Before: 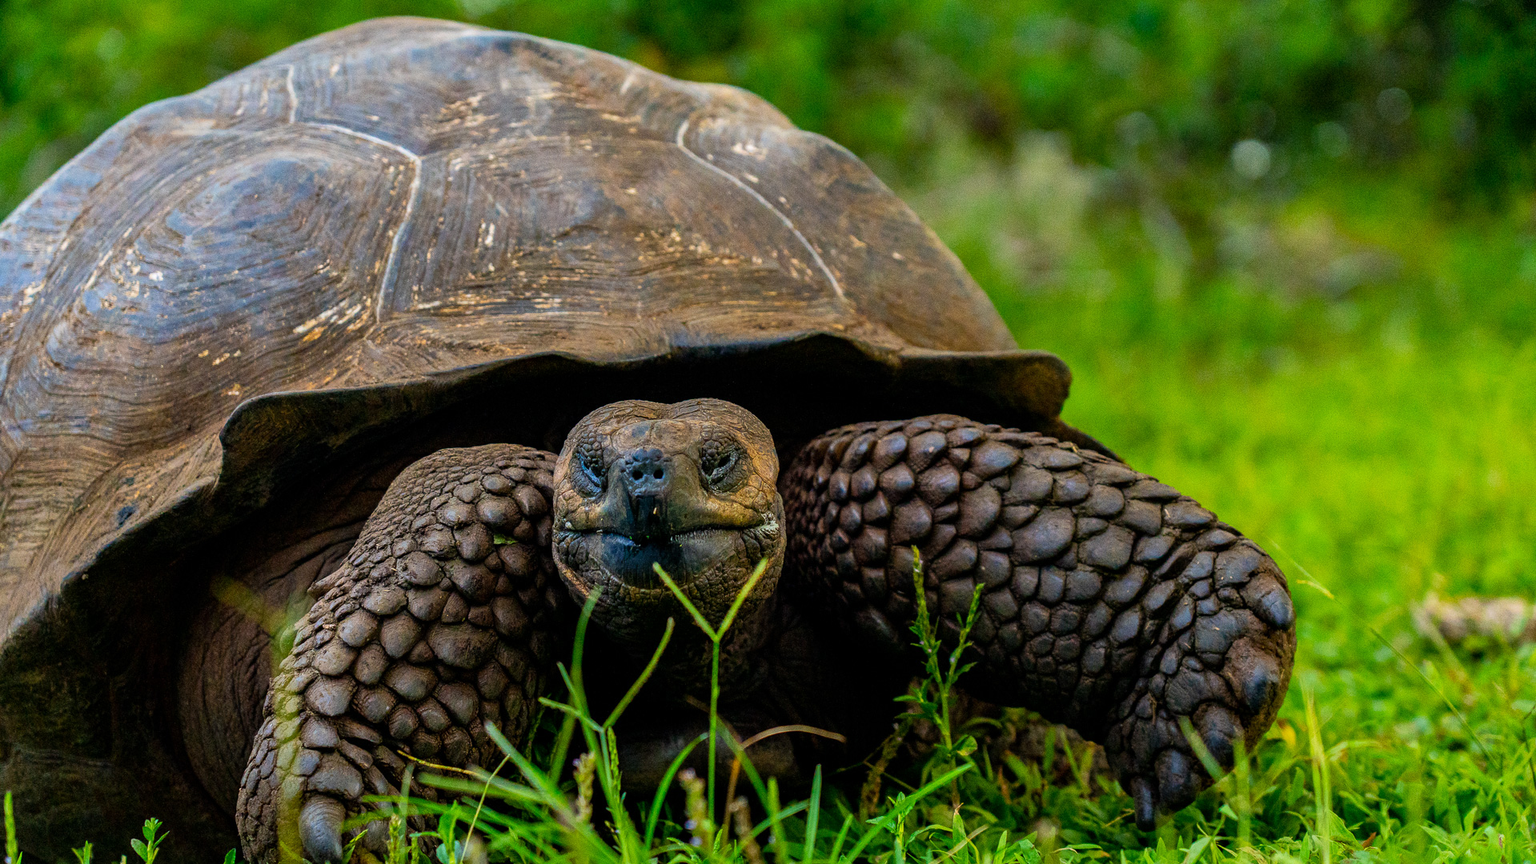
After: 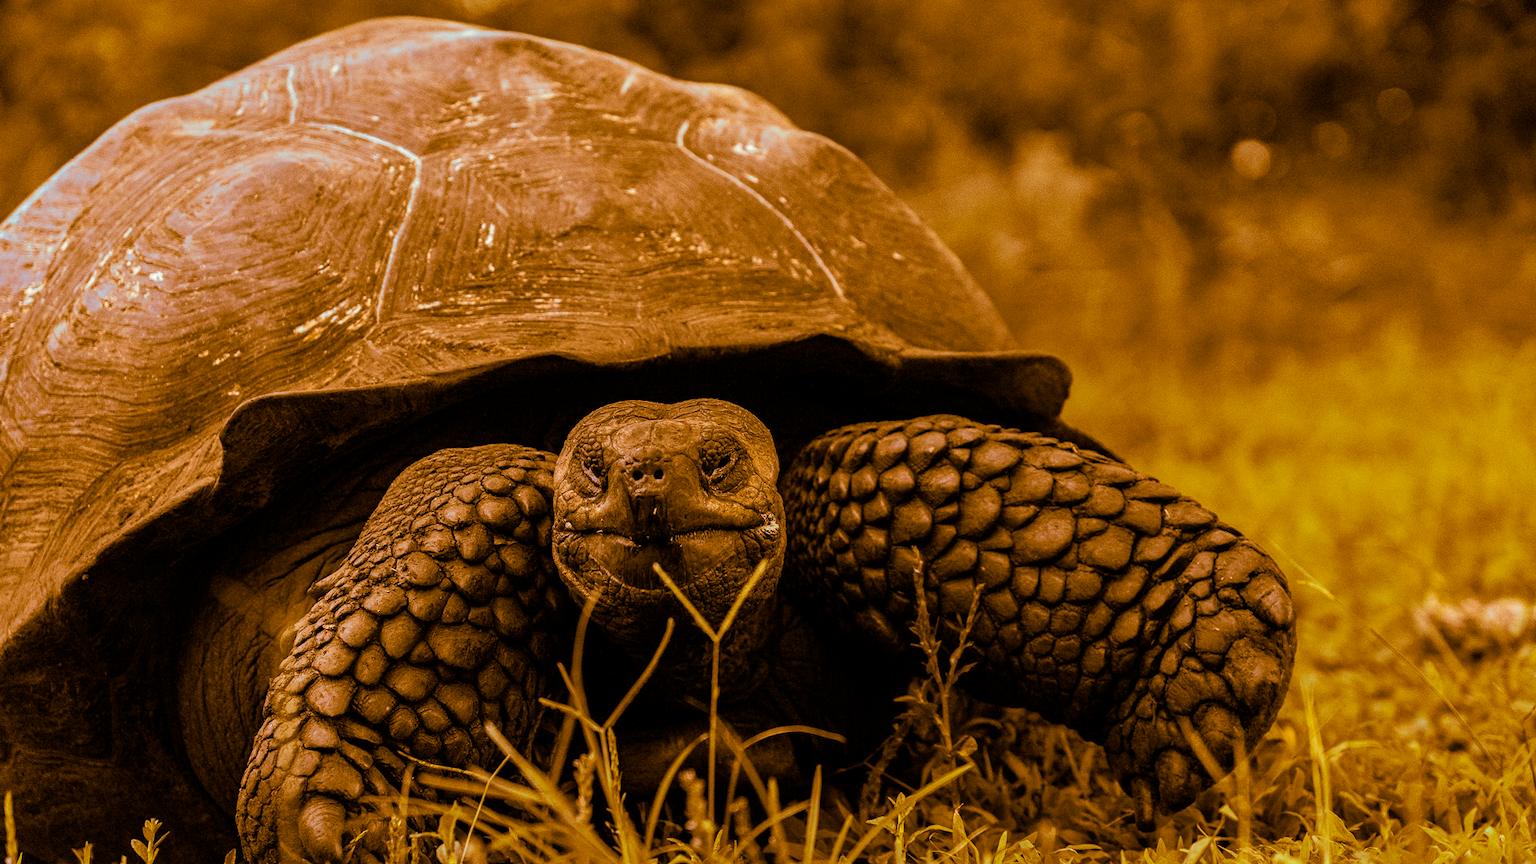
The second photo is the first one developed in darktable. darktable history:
color correction: highlights a* -6.69, highlights b* 0.49
split-toning: shadows › hue 26°, shadows › saturation 0.92, highlights › hue 40°, highlights › saturation 0.92, balance -63, compress 0%
